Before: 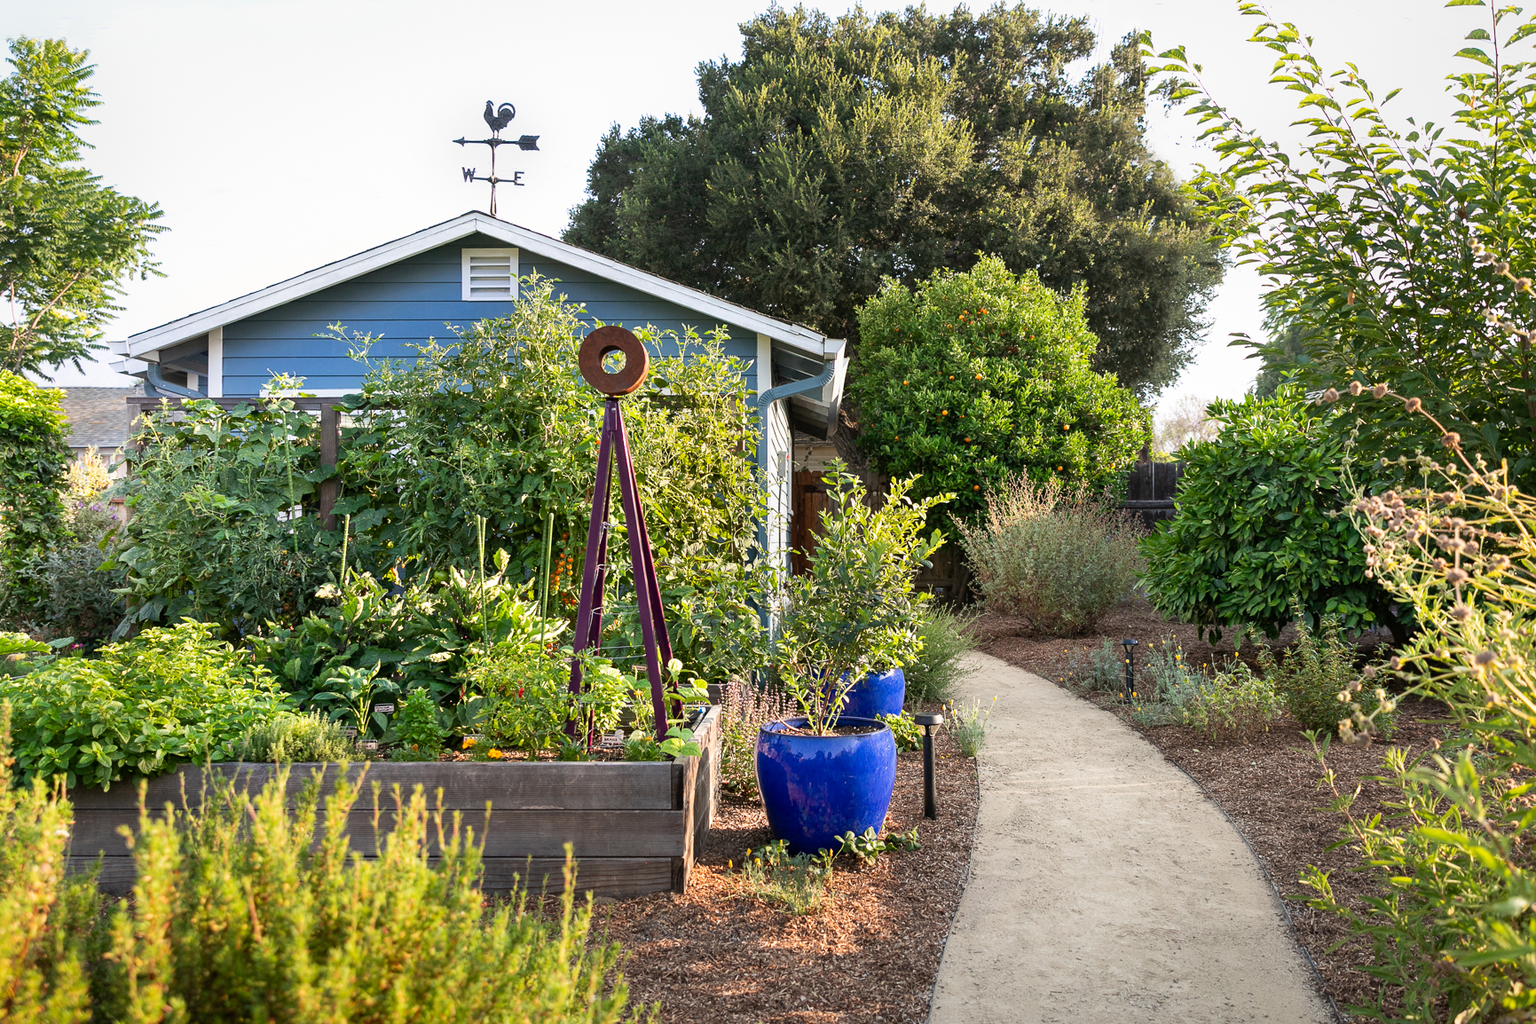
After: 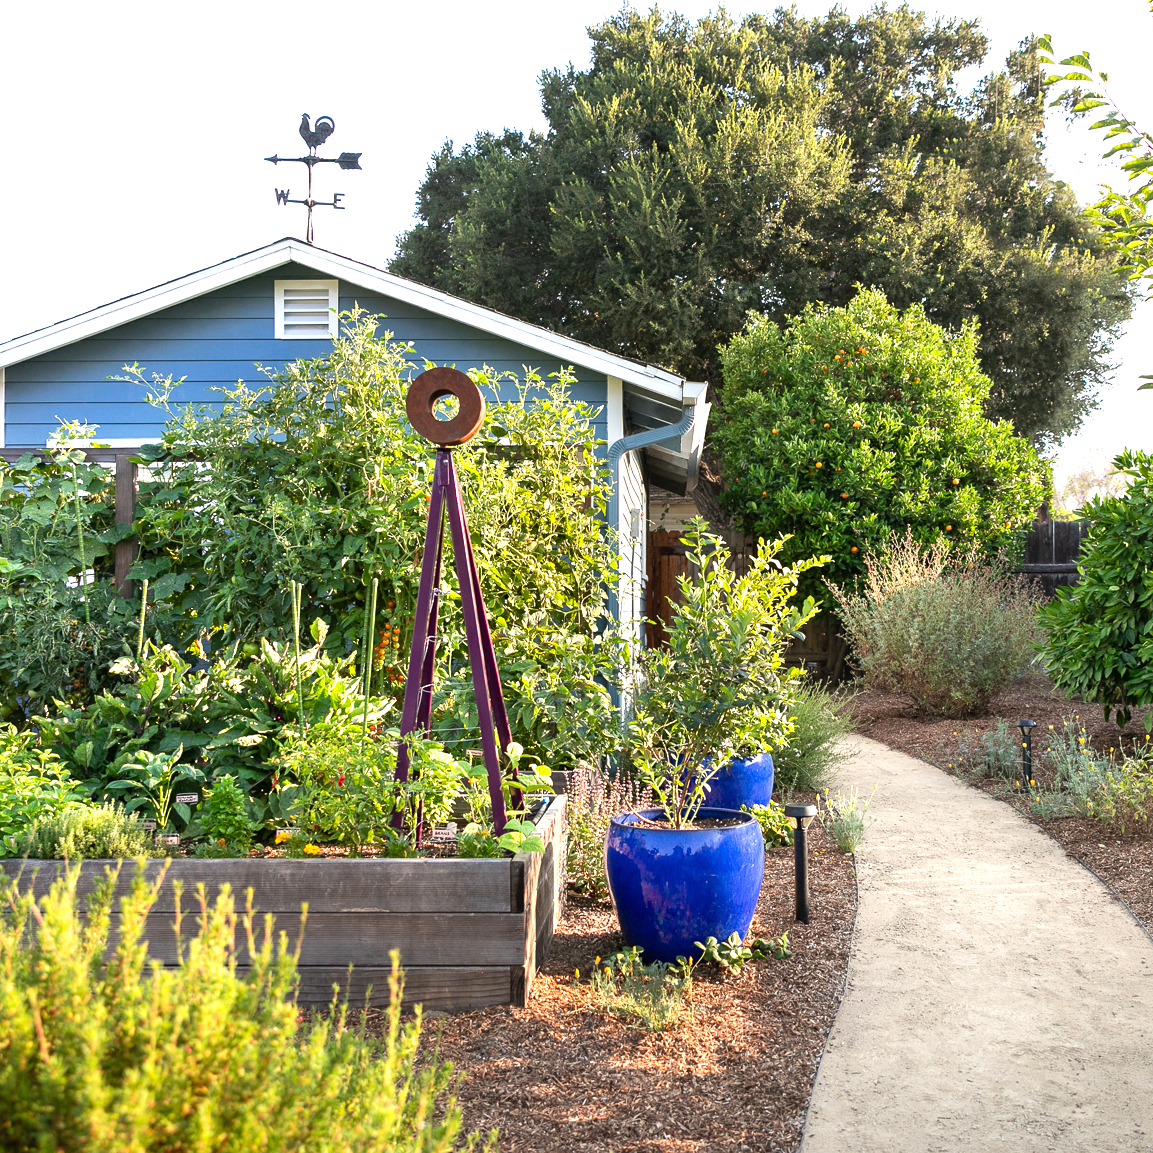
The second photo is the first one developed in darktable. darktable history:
exposure: black level correction 0, exposure 0.5 EV, compensate highlight preservation false
crop and rotate: left 14.292%, right 19.041%
